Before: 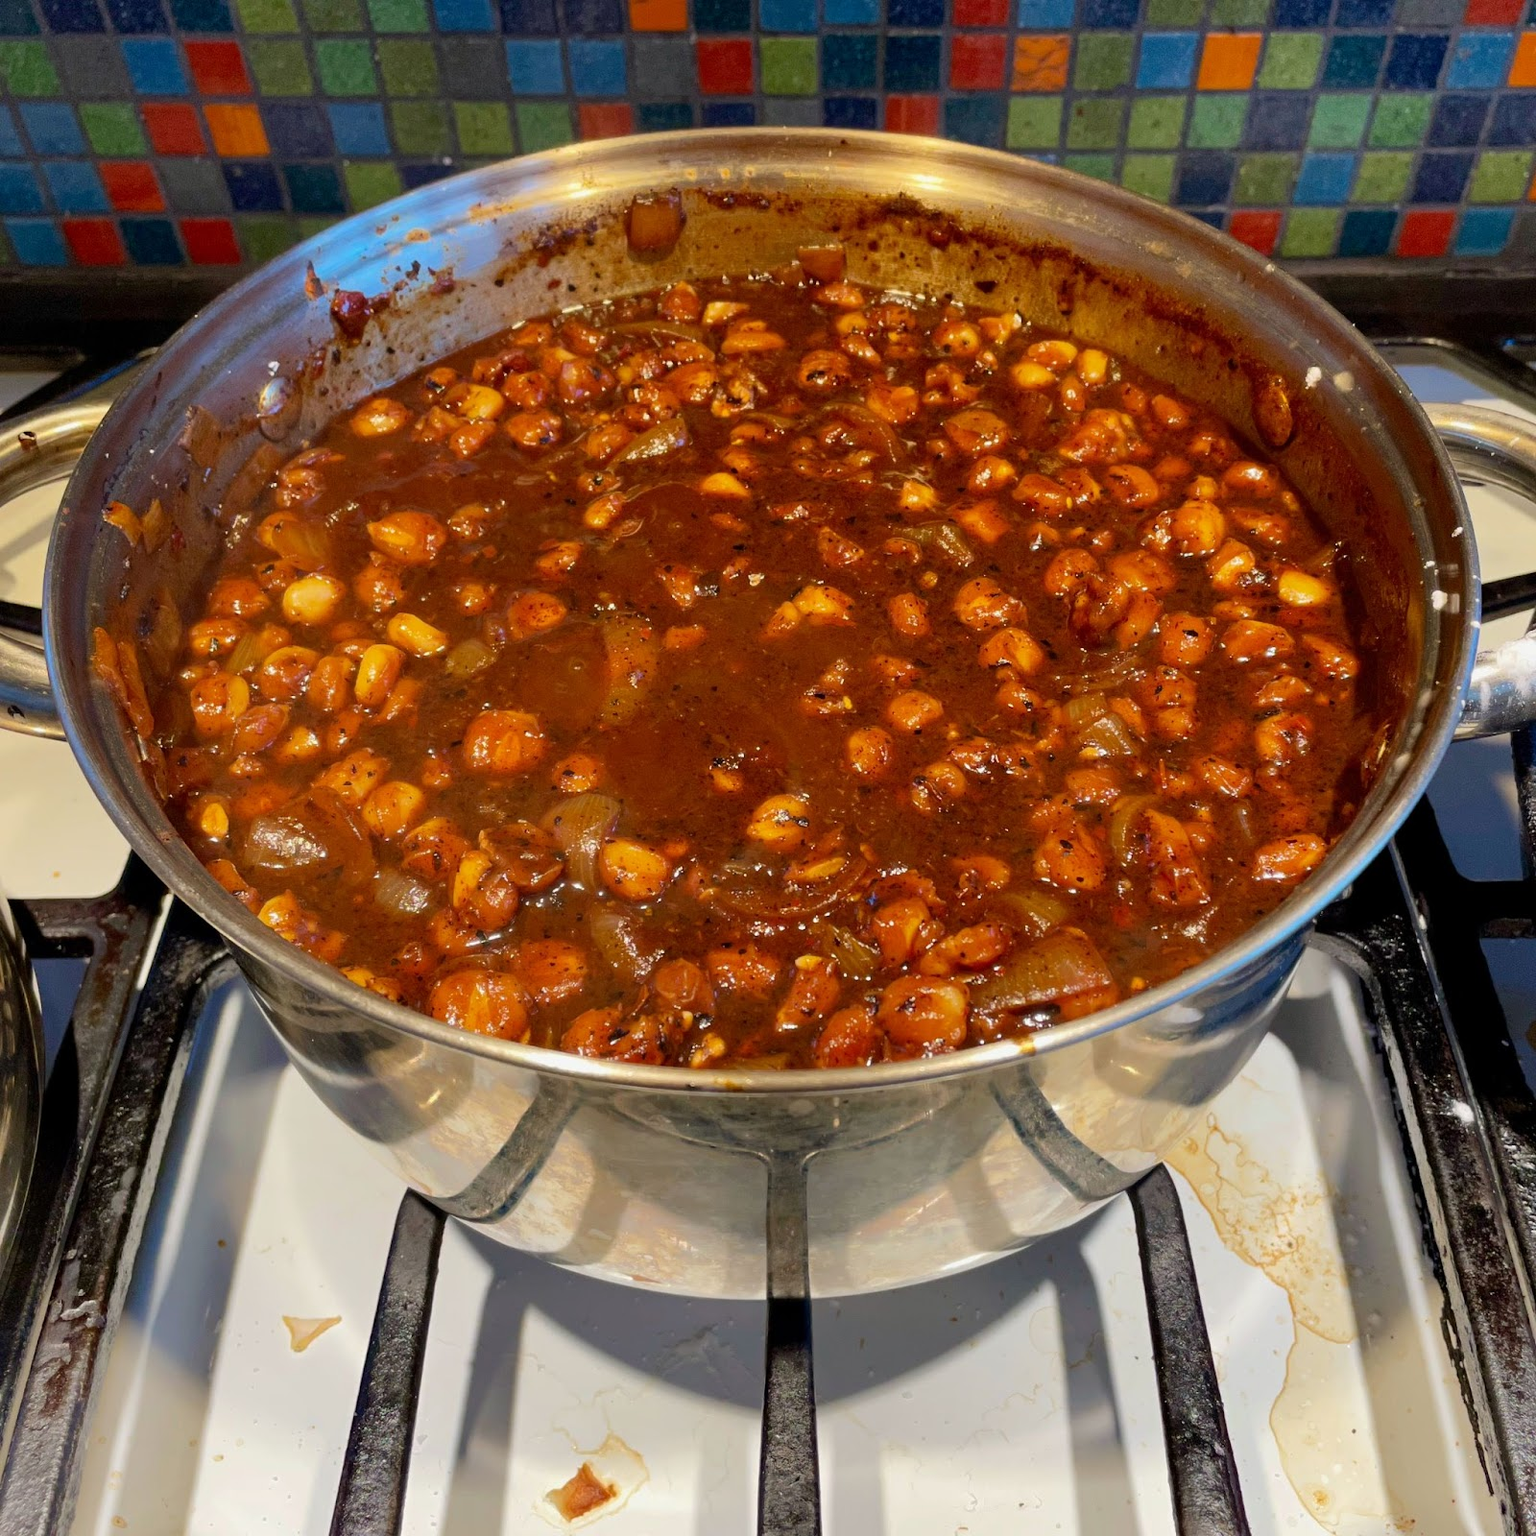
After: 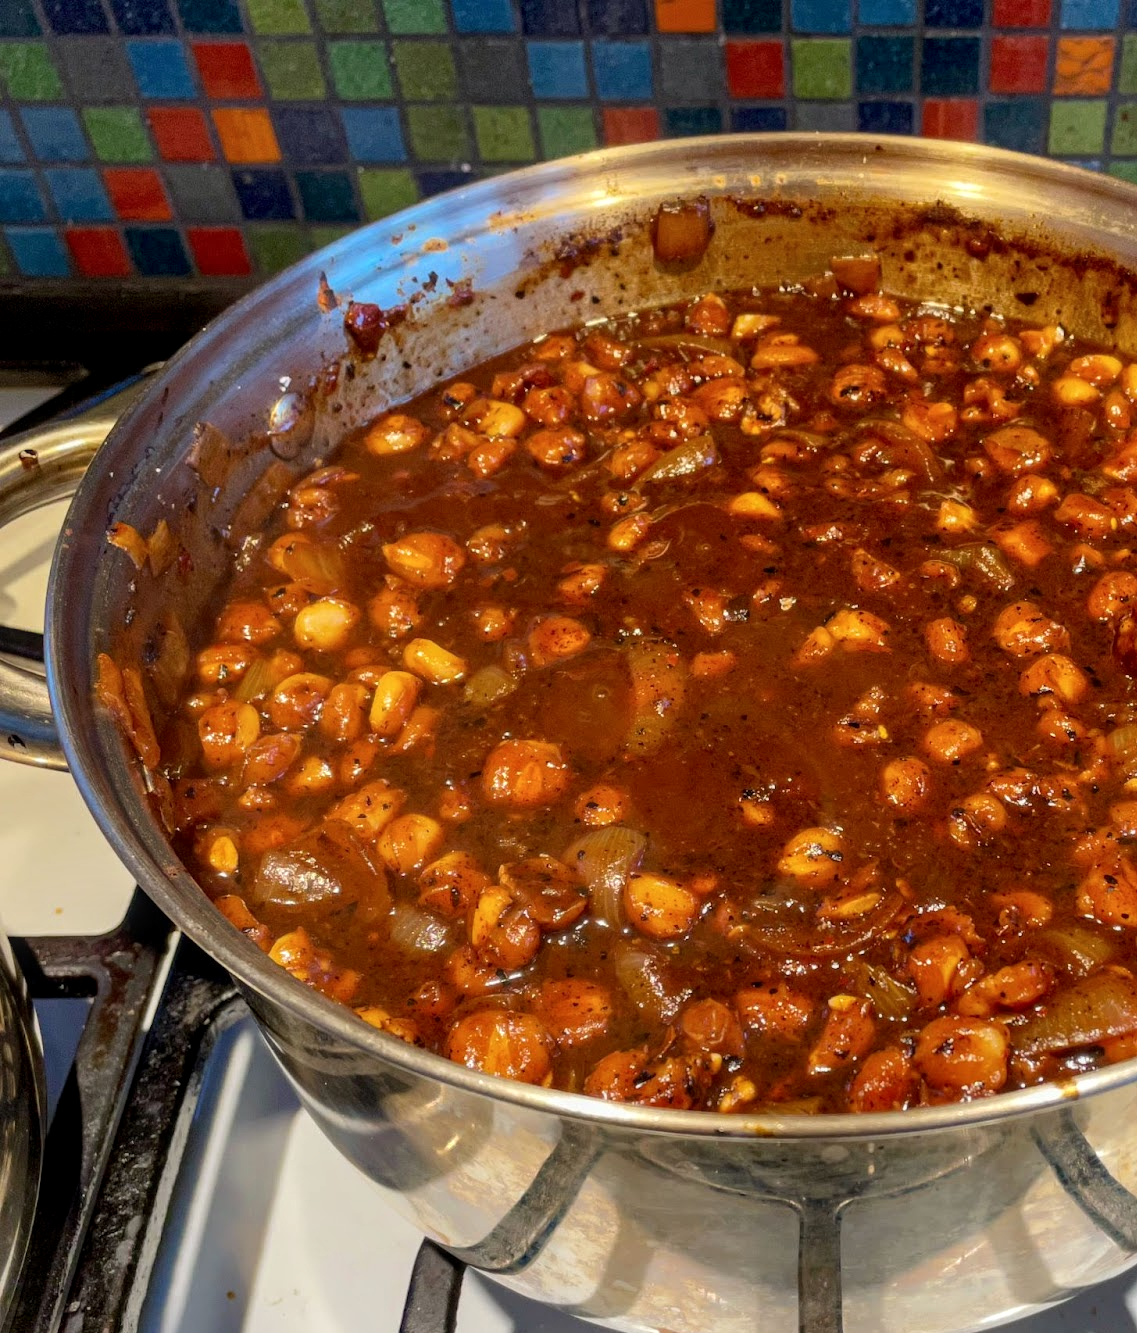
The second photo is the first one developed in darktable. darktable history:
crop: right 28.885%, bottom 16.626%
local contrast: on, module defaults
